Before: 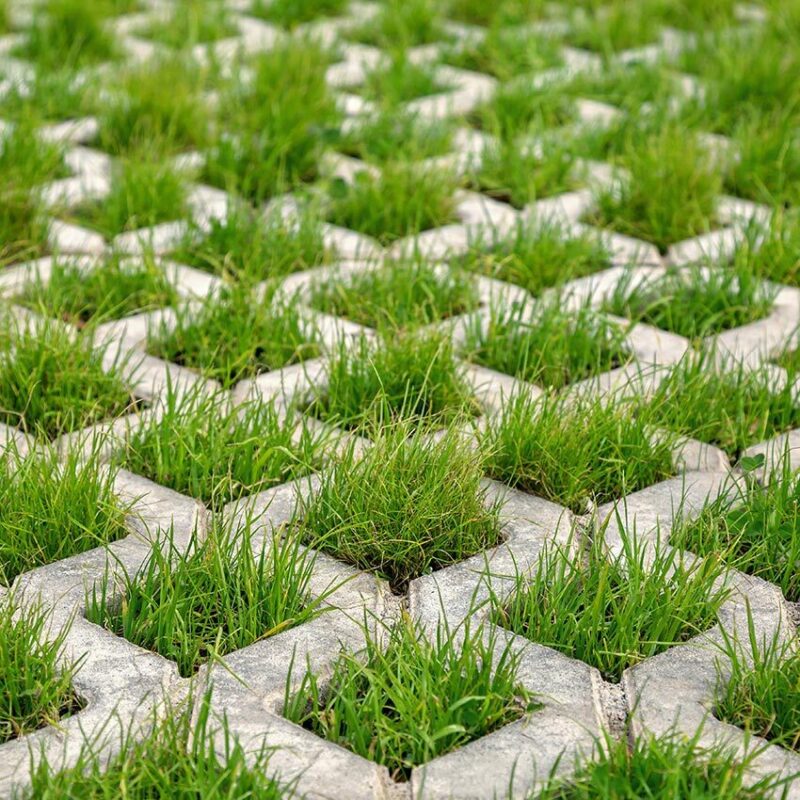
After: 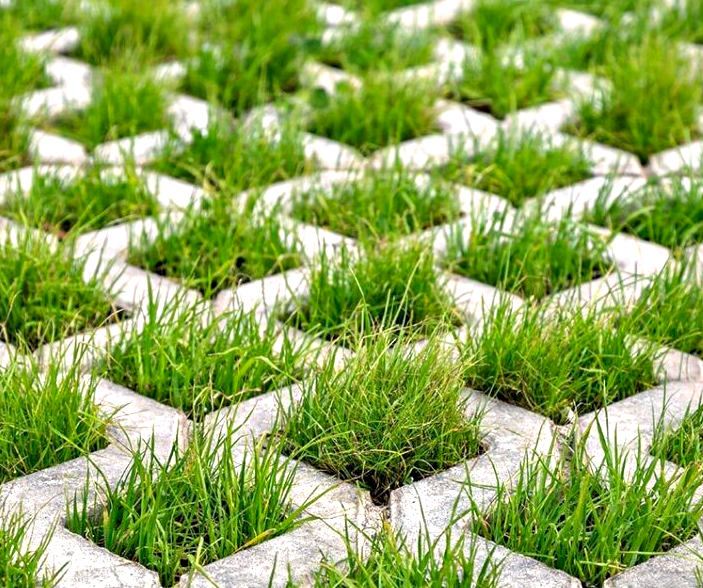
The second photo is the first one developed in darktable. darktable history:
crop and rotate: left 2.425%, top 11.305%, right 9.6%, bottom 15.08%
base curve: curves: ch0 [(0, 0) (0.989, 0.992)], preserve colors none
exposure: black level correction 0, exposure 0.3 EV, compensate highlight preservation false
contrast equalizer: octaves 7, y [[0.528, 0.548, 0.563, 0.562, 0.546, 0.526], [0.55 ×6], [0 ×6], [0 ×6], [0 ×6]]
